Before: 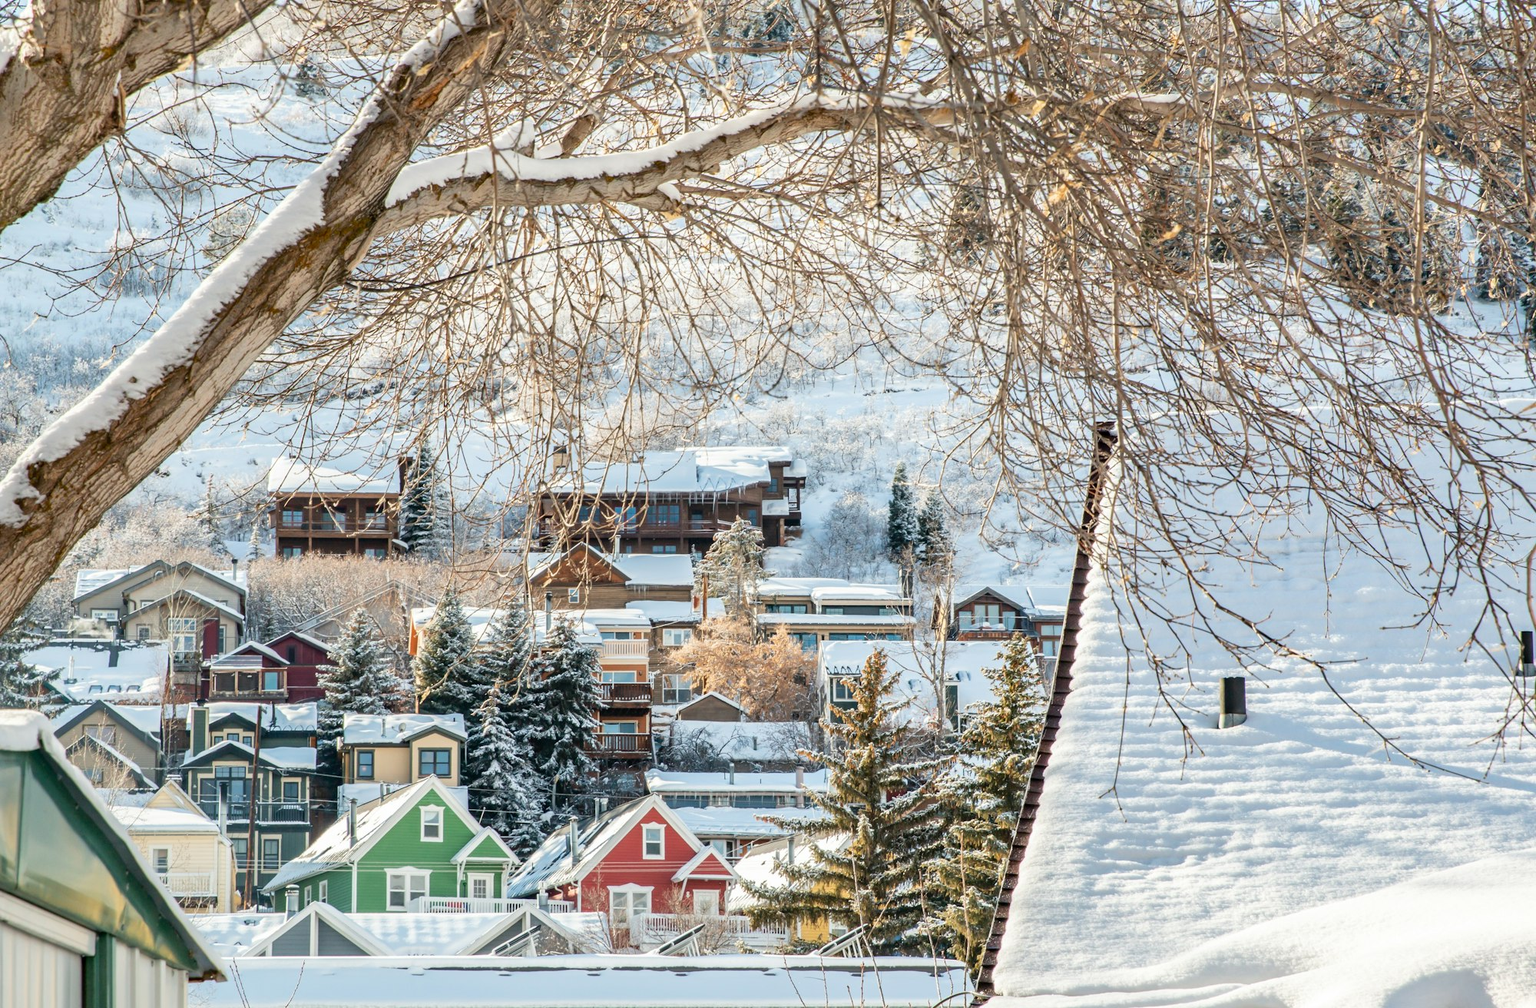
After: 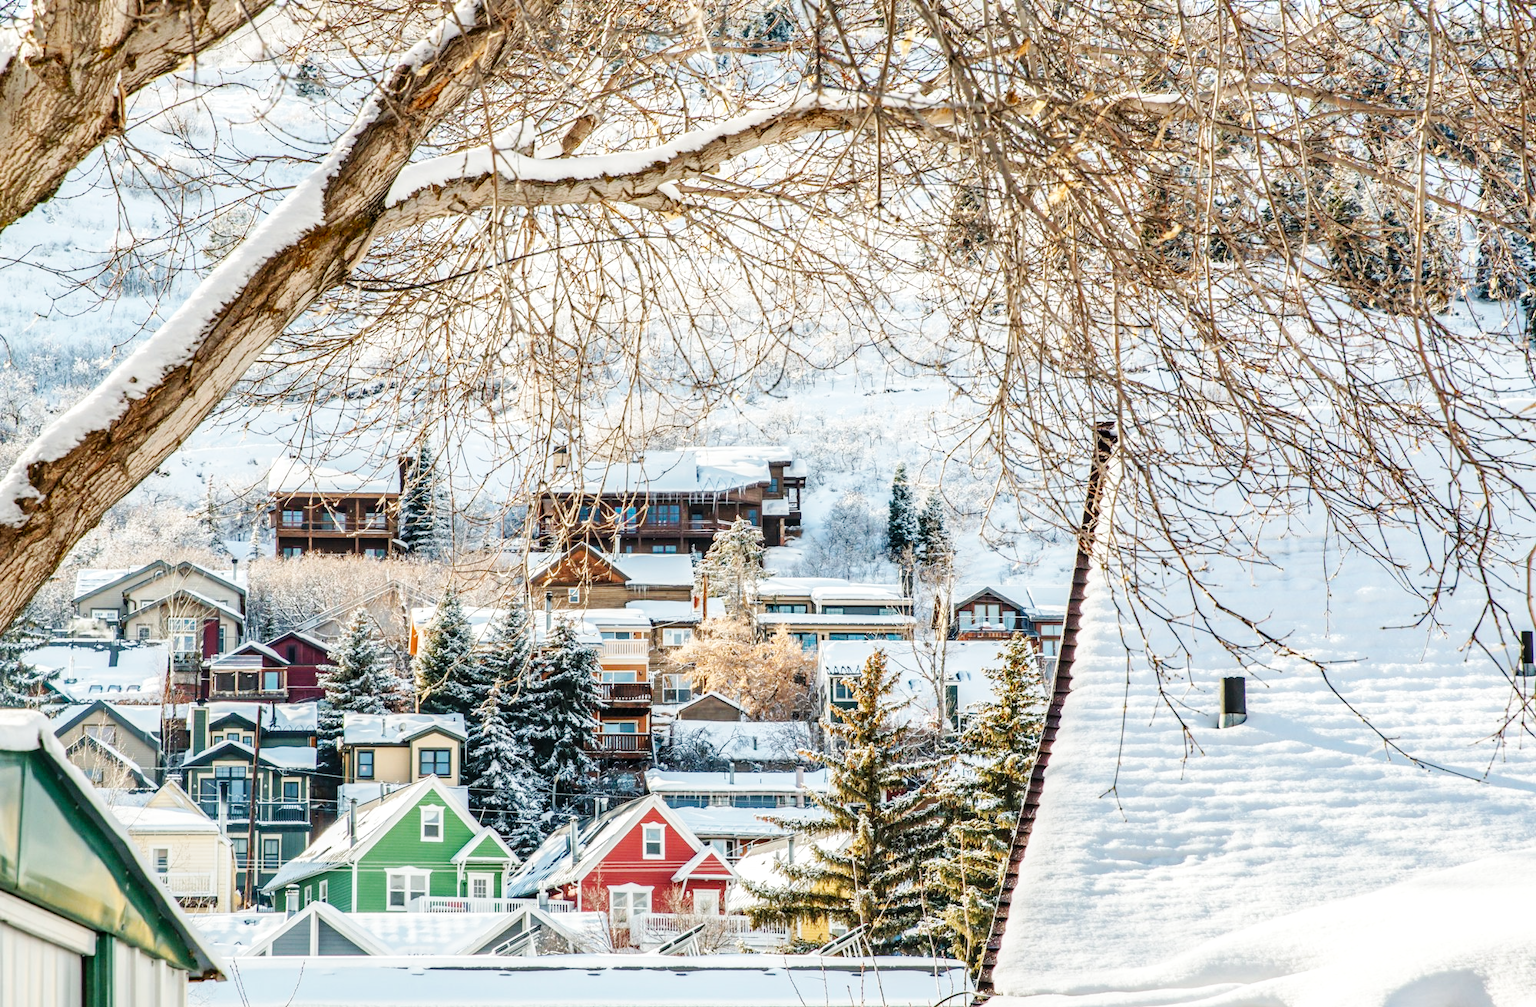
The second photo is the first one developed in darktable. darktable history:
base curve: curves: ch0 [(0, 0) (0.032, 0.025) (0.121, 0.166) (0.206, 0.329) (0.605, 0.79) (1, 1)], preserve colors none
local contrast: on, module defaults
